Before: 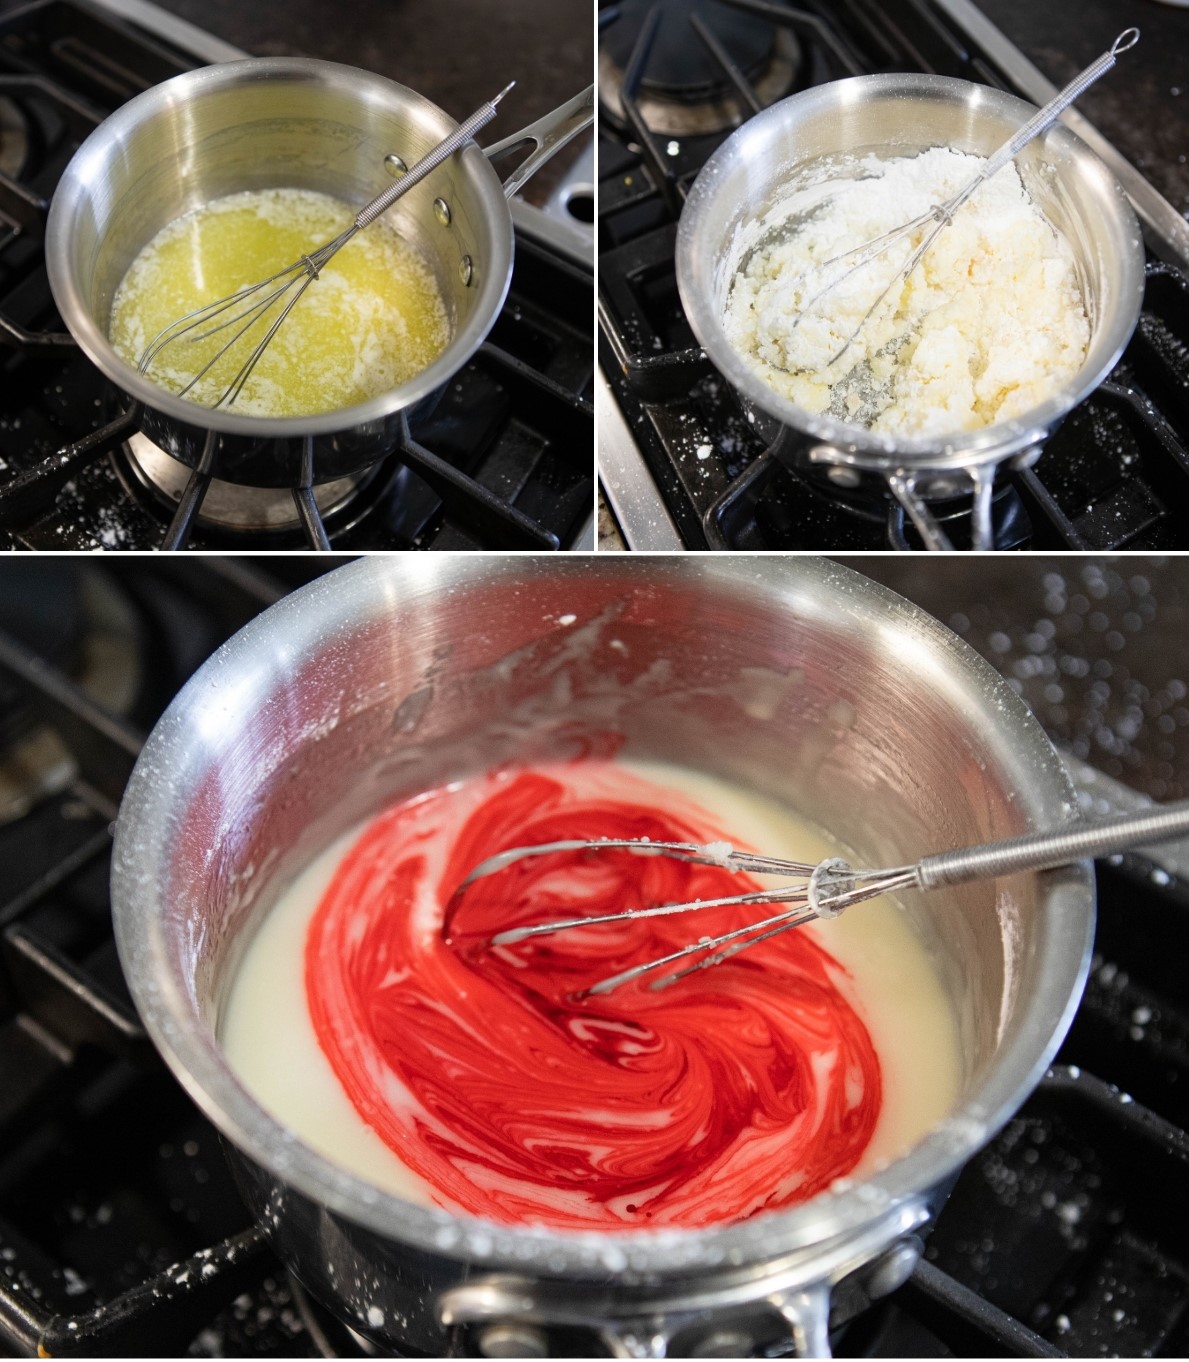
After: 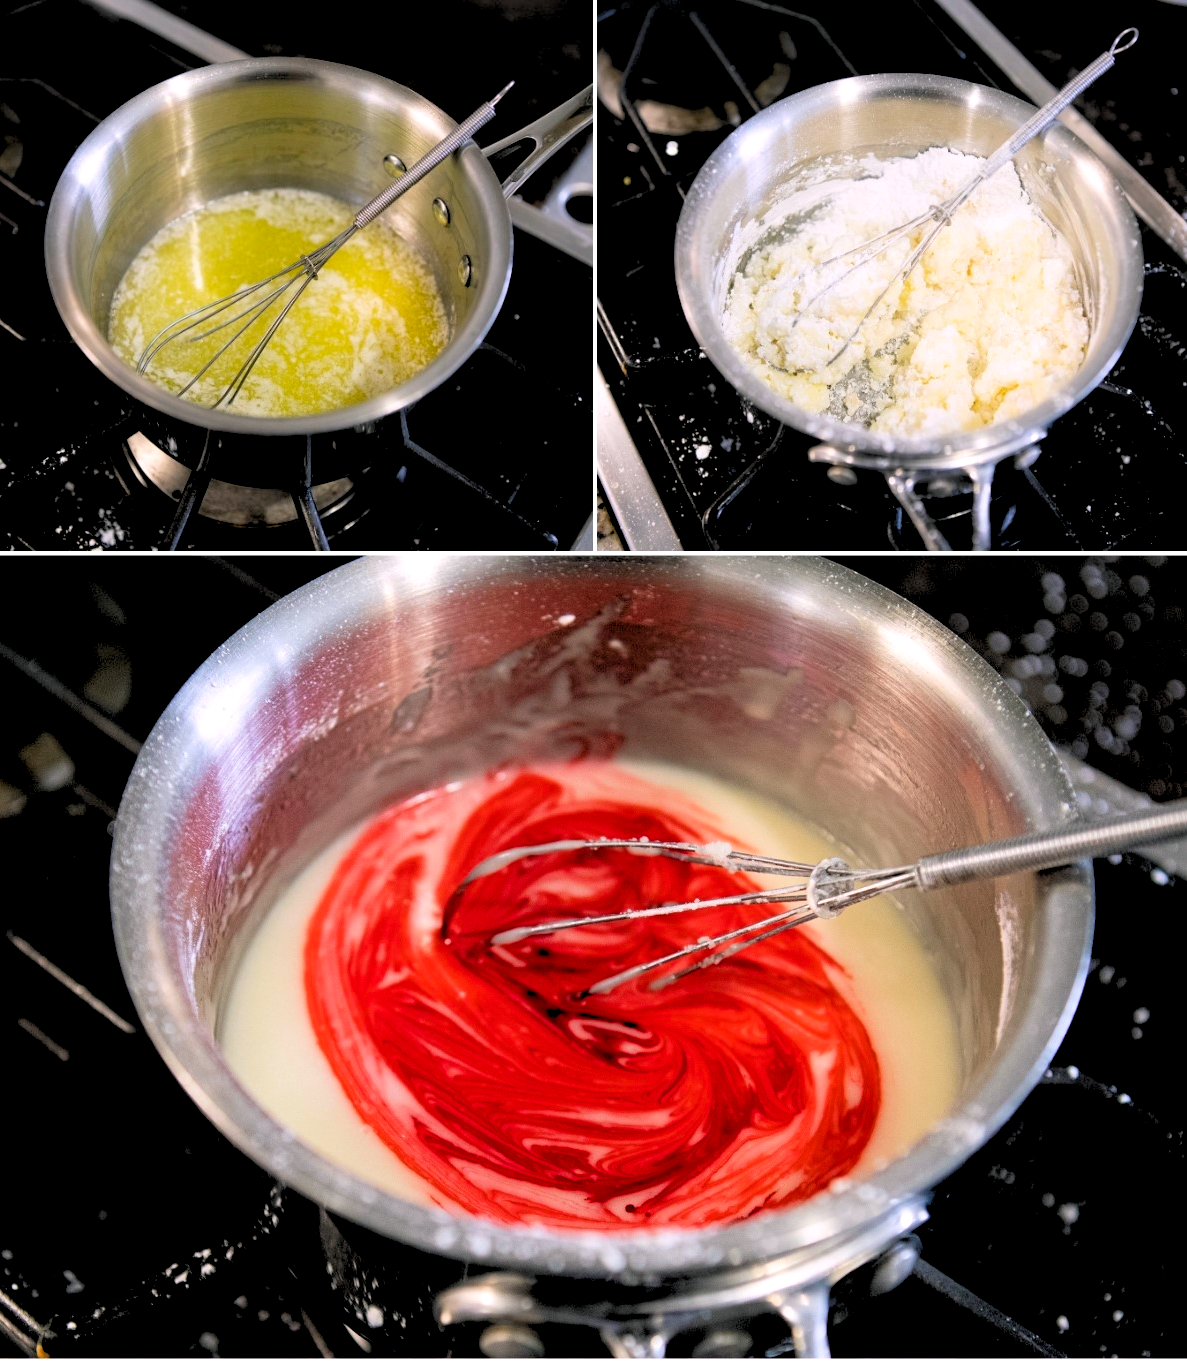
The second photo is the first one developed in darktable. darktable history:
color balance rgb: shadows lift › chroma 2%, shadows lift › hue 217.2°, power › chroma 0.25%, power › hue 60°, highlights gain › chroma 1.5%, highlights gain › hue 309.6°, global offset › luminance -0.5%, perceptual saturation grading › global saturation 15%, global vibrance 20%
crop and rotate: left 0.126%
rgb levels: levels [[0.029, 0.461, 0.922], [0, 0.5, 1], [0, 0.5, 1]]
